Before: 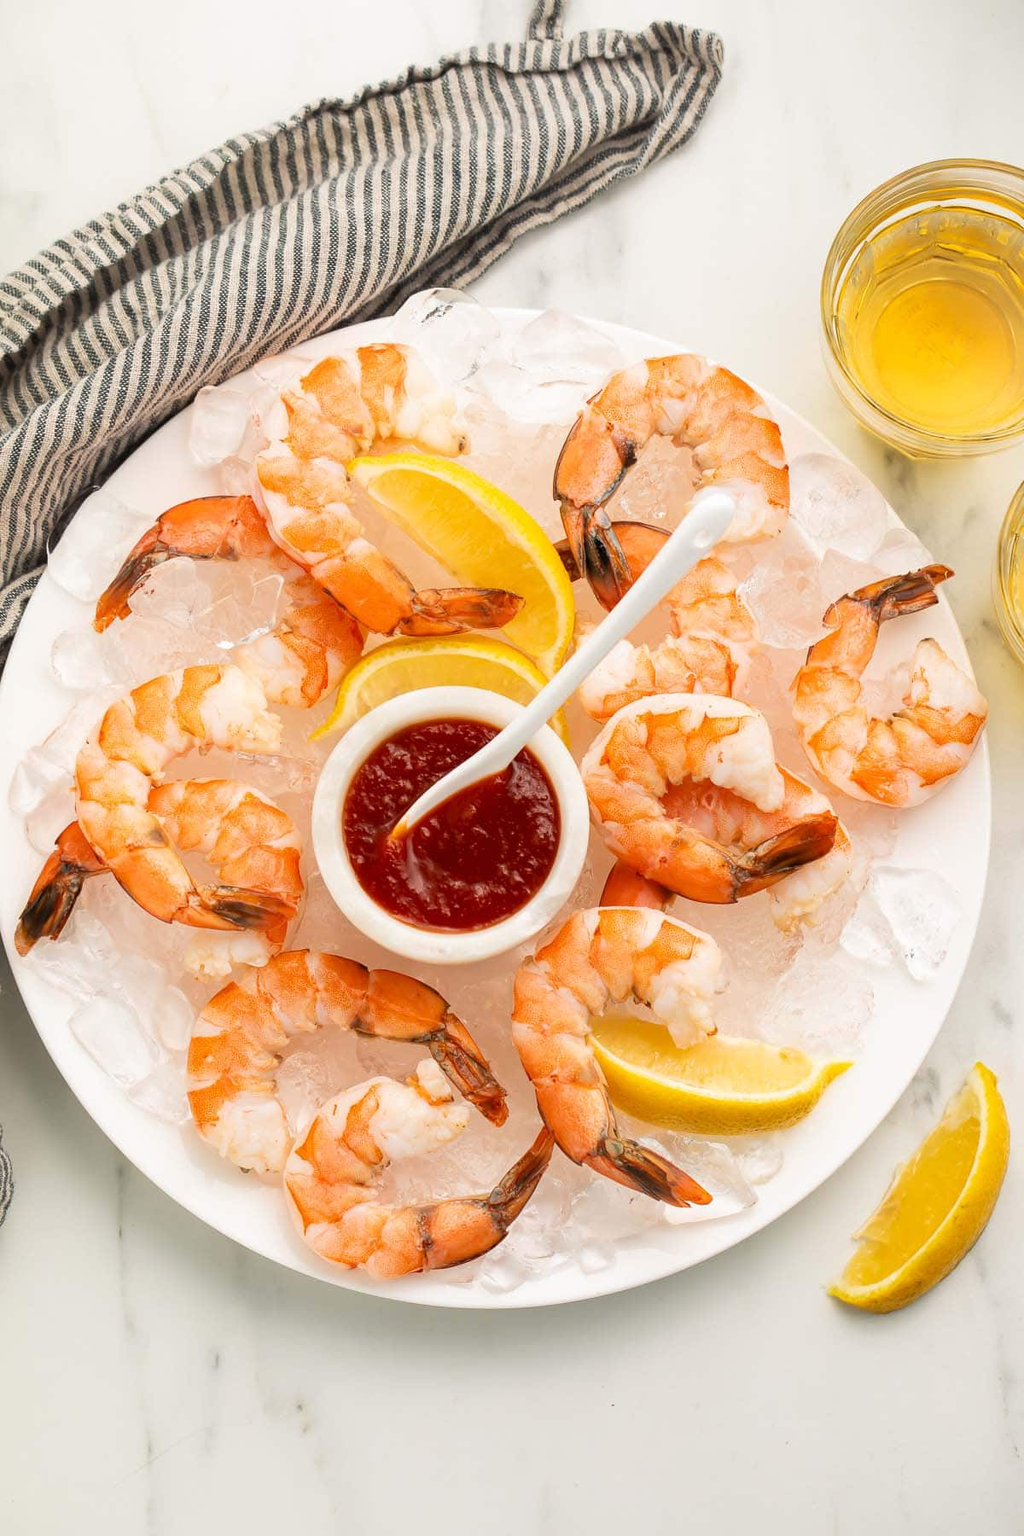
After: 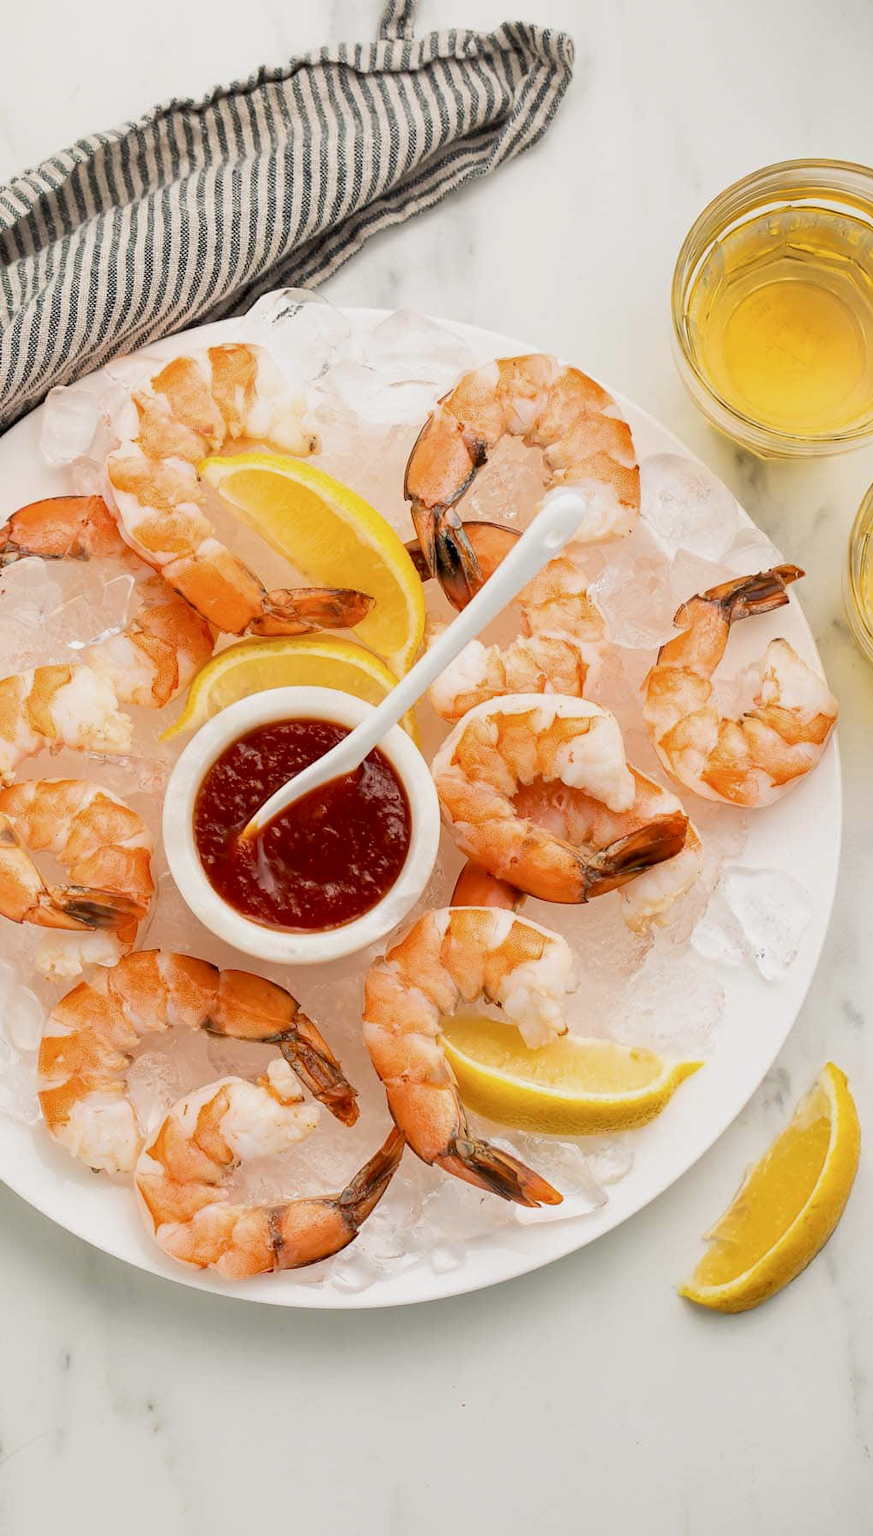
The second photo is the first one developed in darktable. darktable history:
crop and rotate: left 14.584%
tone equalizer: on, module defaults
exposure: black level correction 0.006, exposure -0.226 EV, compensate highlight preservation false
contrast brightness saturation: saturation -0.1
